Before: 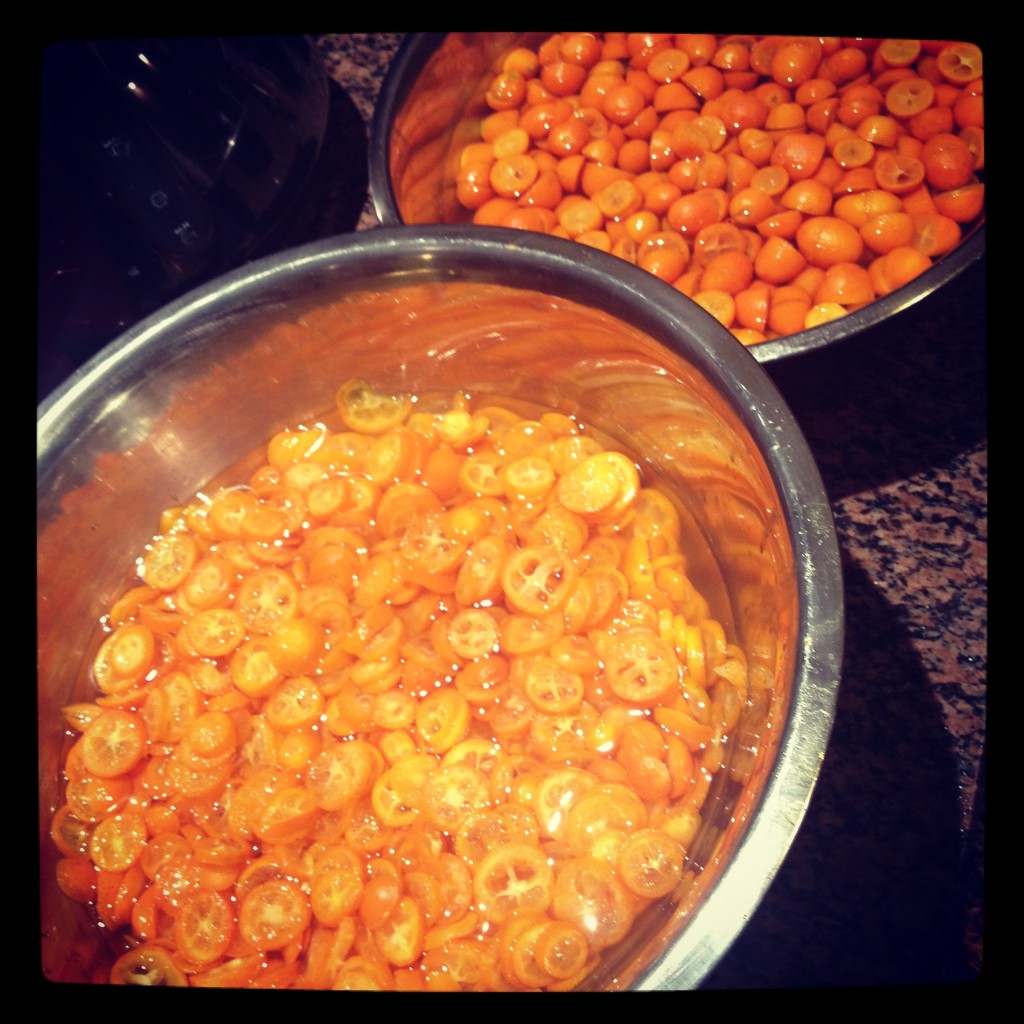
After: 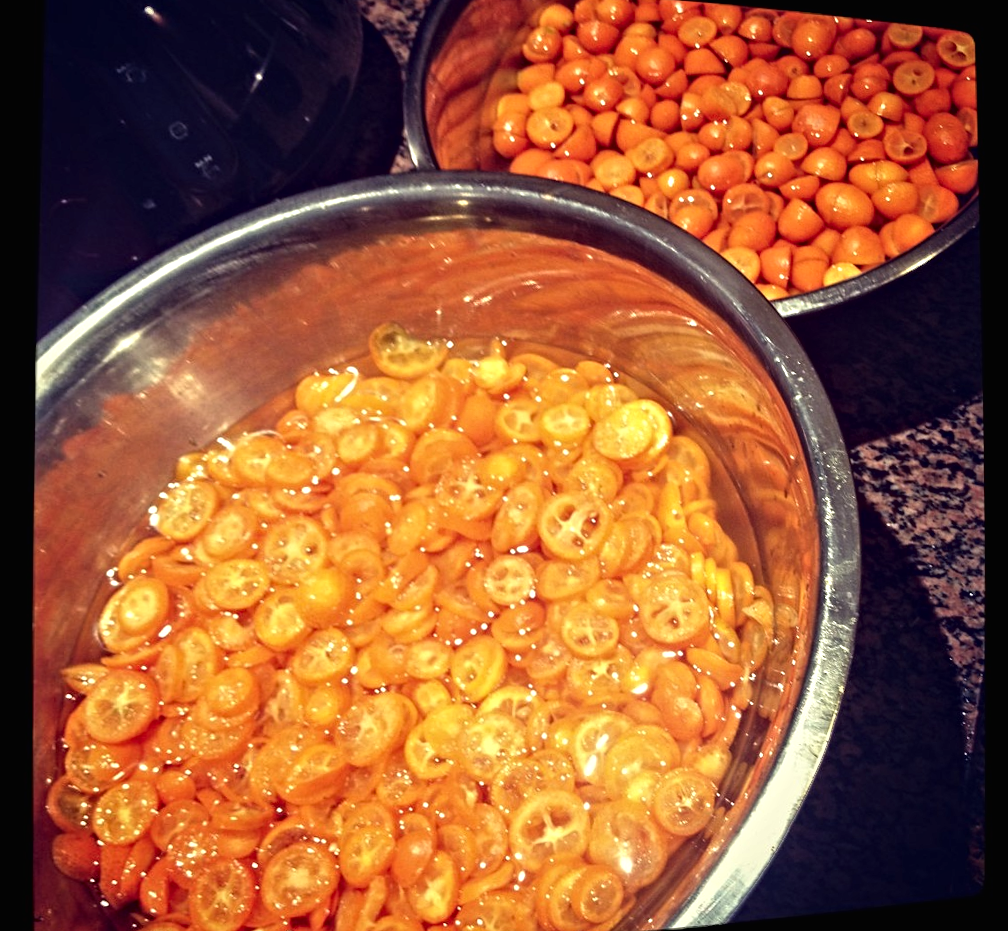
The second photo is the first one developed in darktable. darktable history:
contrast equalizer: octaves 7, y [[0.5, 0.542, 0.583, 0.625, 0.667, 0.708], [0.5 ×6], [0.5 ×6], [0 ×6], [0 ×6]]
contrast brightness saturation: contrast -0.02, brightness -0.01, saturation 0.03
rotate and perspective: rotation -0.013°, lens shift (vertical) -0.027, lens shift (horizontal) 0.178, crop left 0.016, crop right 0.989, crop top 0.082, crop bottom 0.918
